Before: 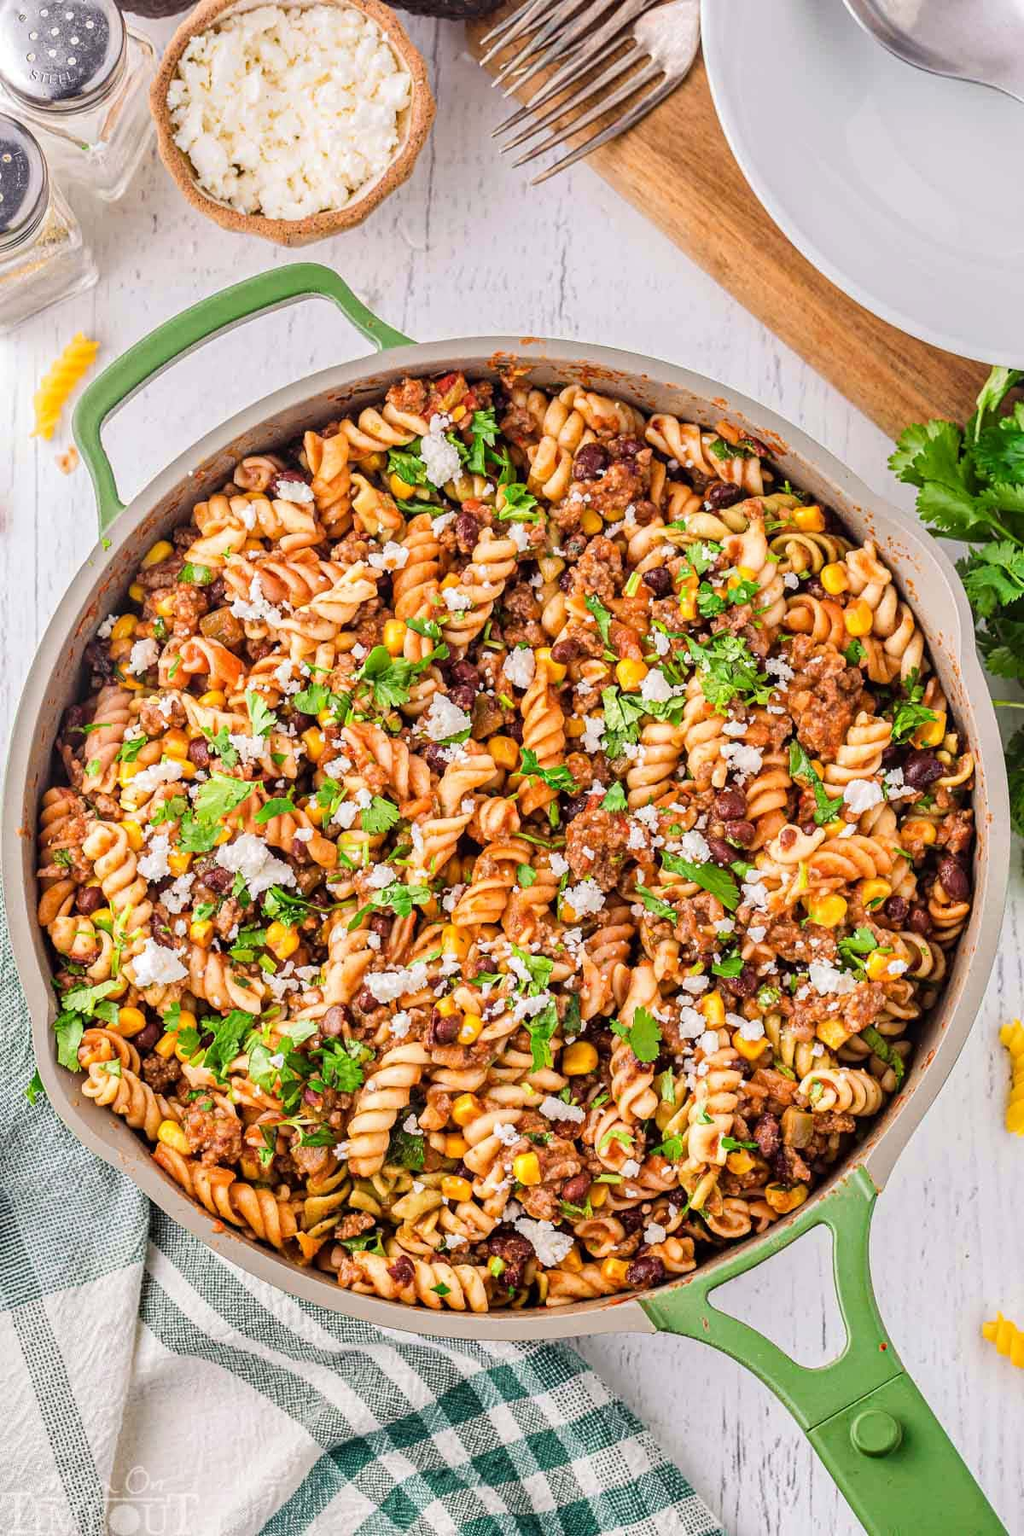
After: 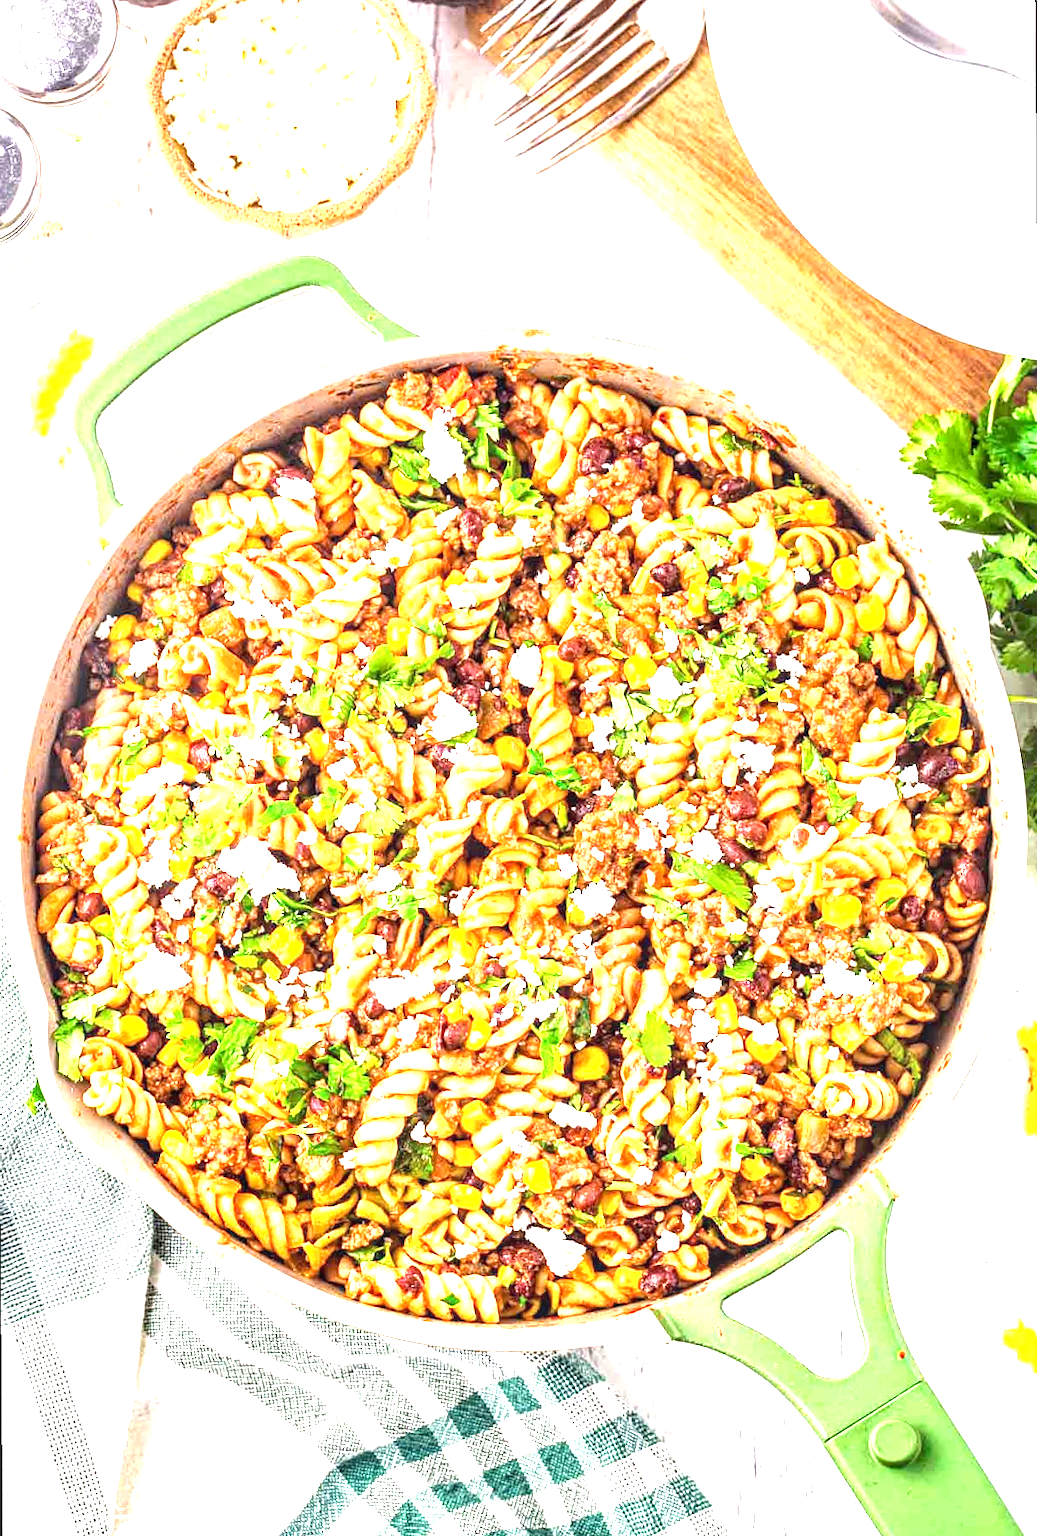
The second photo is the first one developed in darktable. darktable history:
rotate and perspective: rotation -0.45°, automatic cropping original format, crop left 0.008, crop right 0.992, crop top 0.012, crop bottom 0.988
exposure: black level correction 0.001, exposure 1.822 EV, compensate exposure bias true, compensate highlight preservation false
local contrast: on, module defaults
